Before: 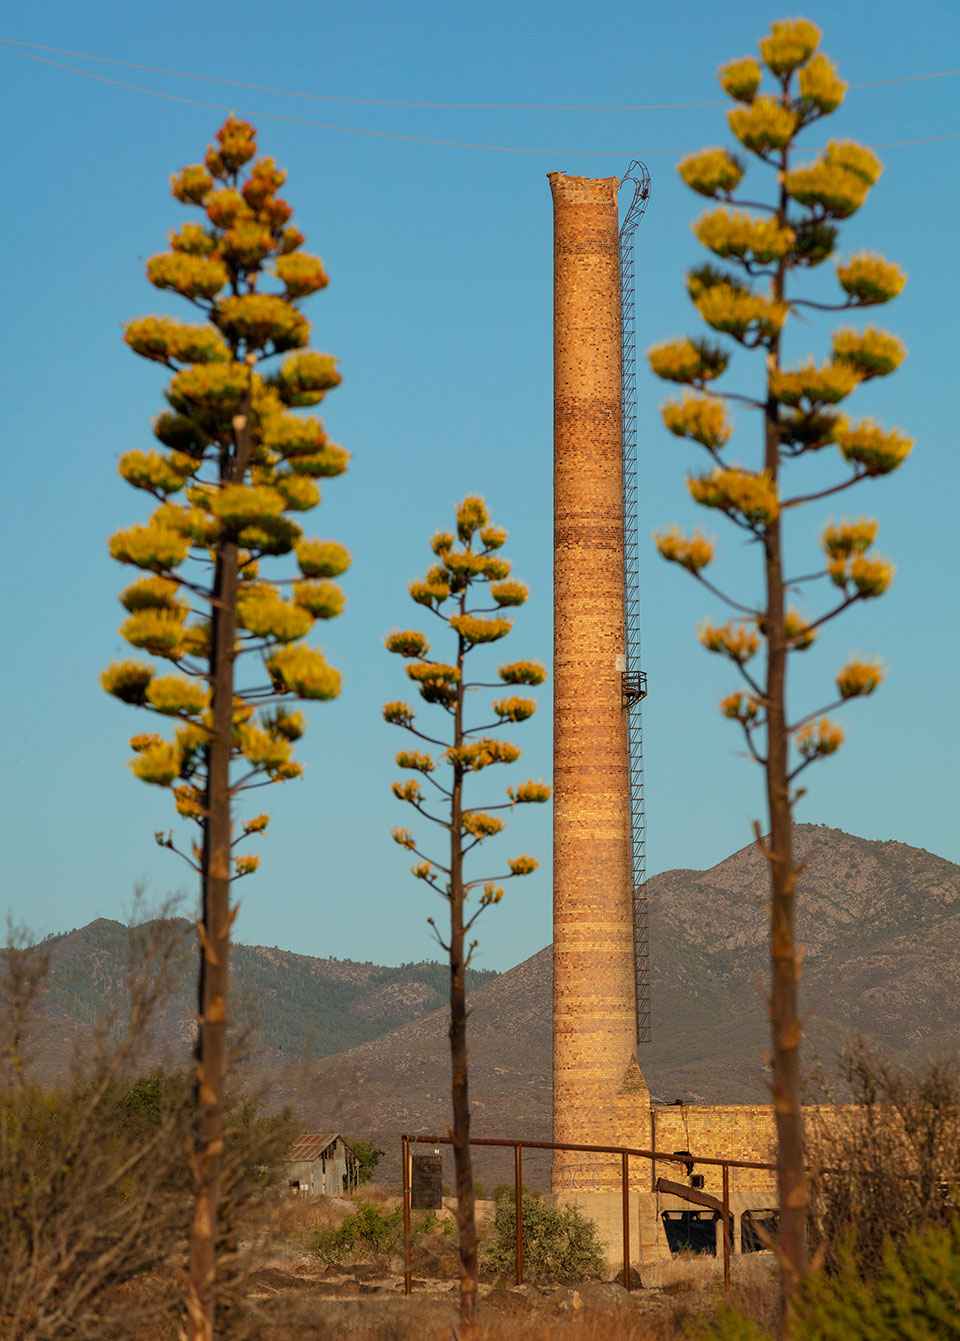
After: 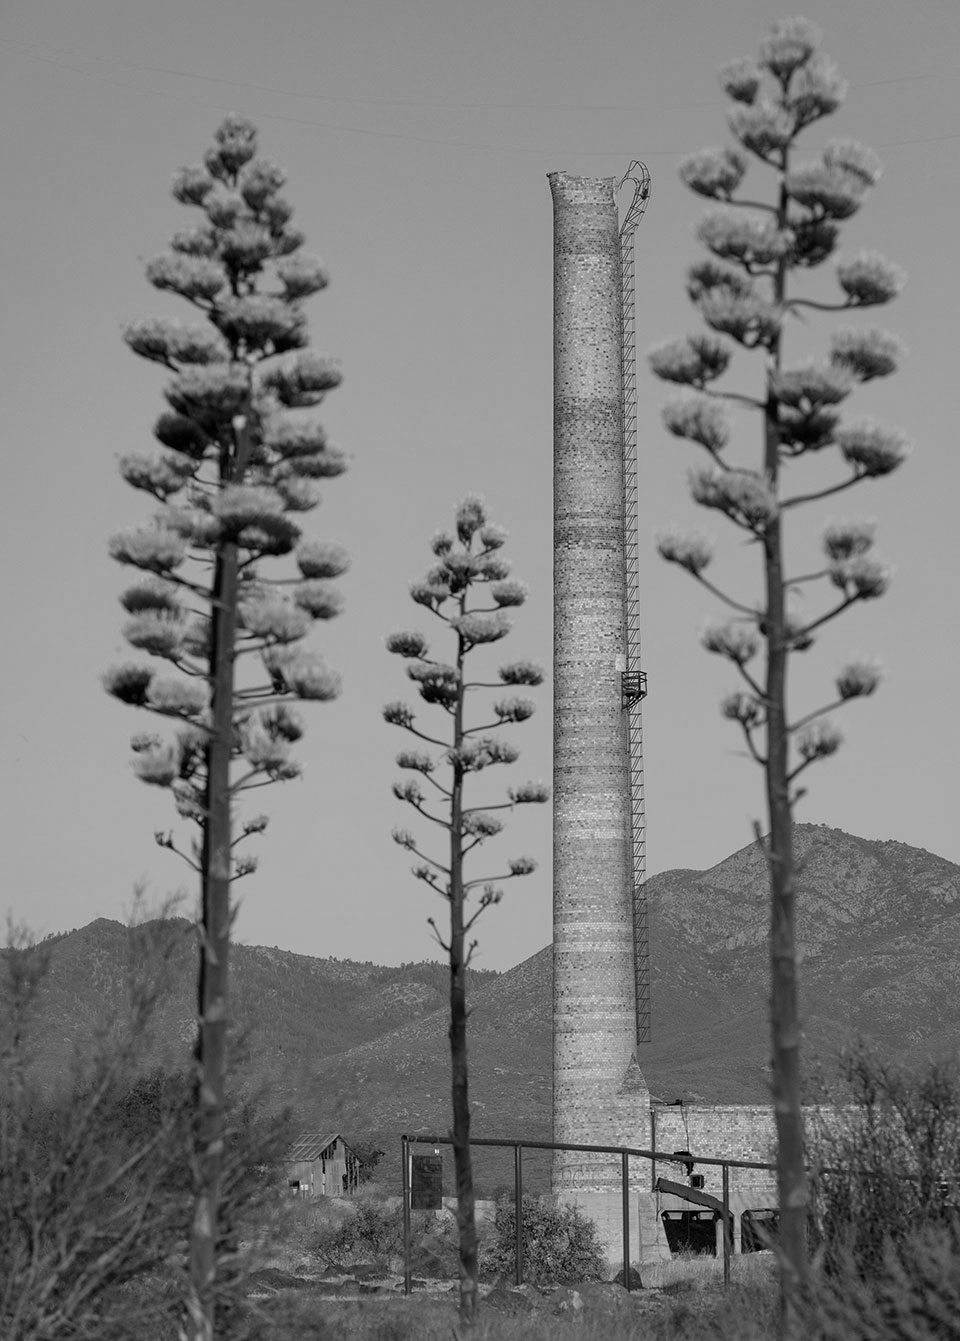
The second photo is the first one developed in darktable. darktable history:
monochrome: a 16.01, b -2.65, highlights 0.52
white balance: red 1.045, blue 0.932
